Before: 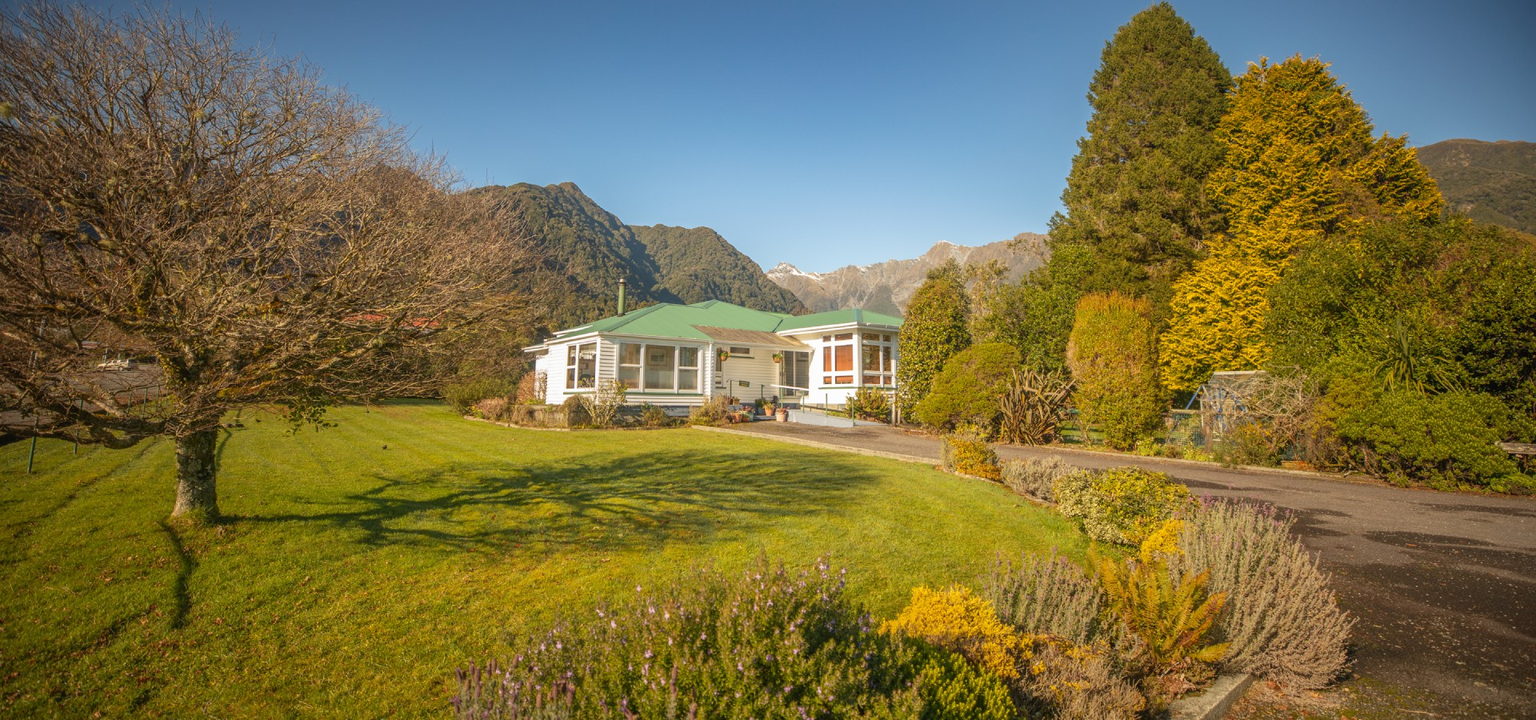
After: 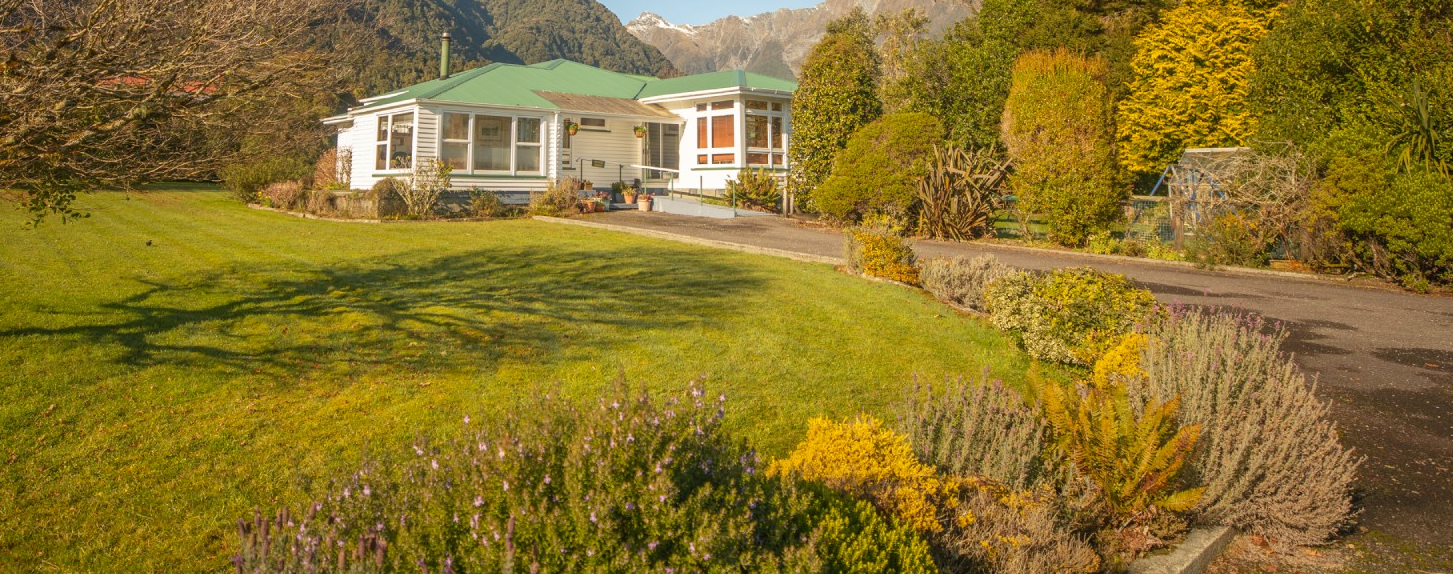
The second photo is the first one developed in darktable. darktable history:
color calibration: x 0.342, y 0.356, temperature 5122 K
crop and rotate: left 17.299%, top 35.115%, right 7.015%, bottom 1.024%
